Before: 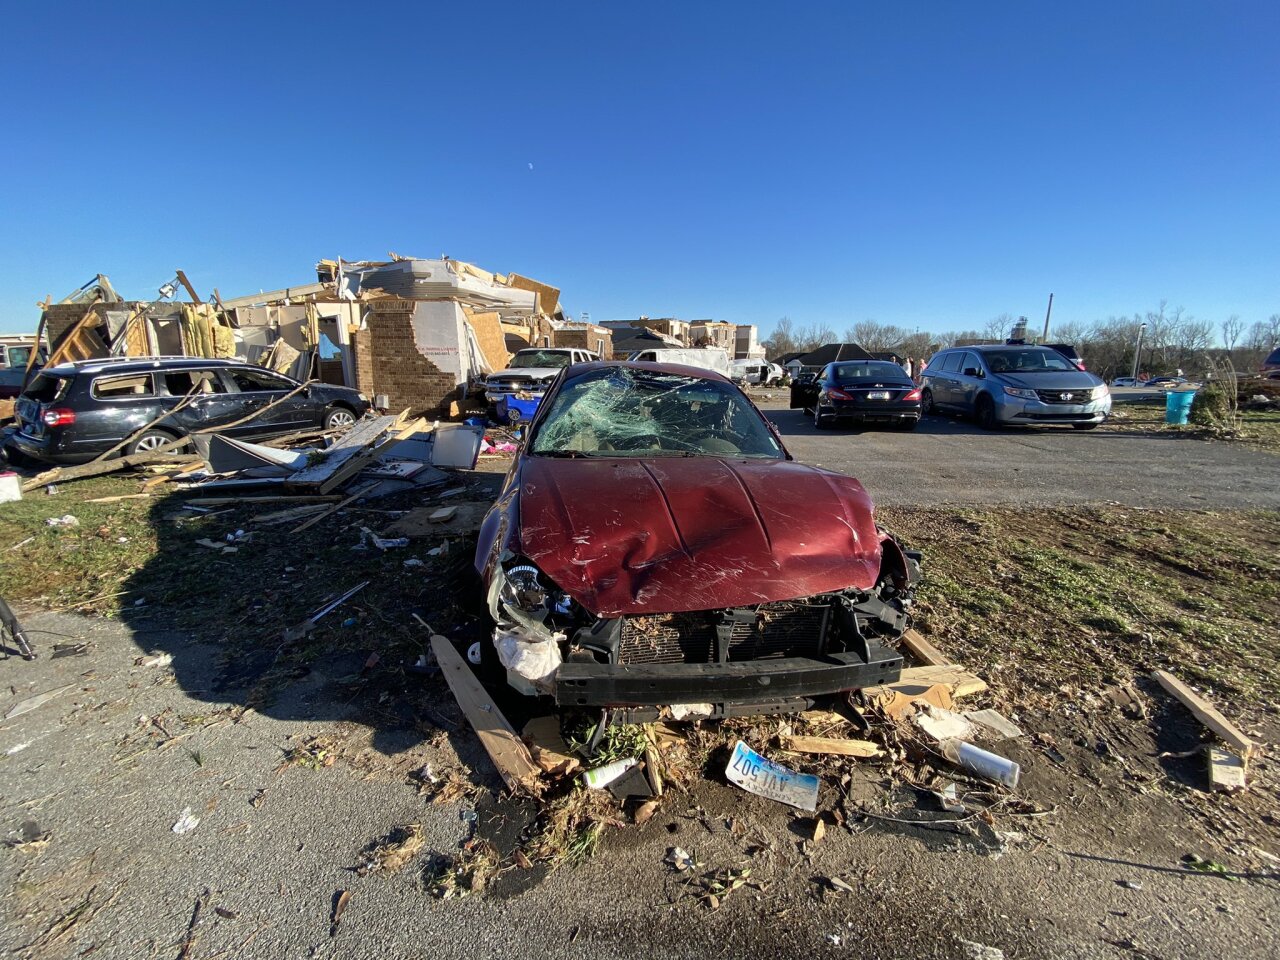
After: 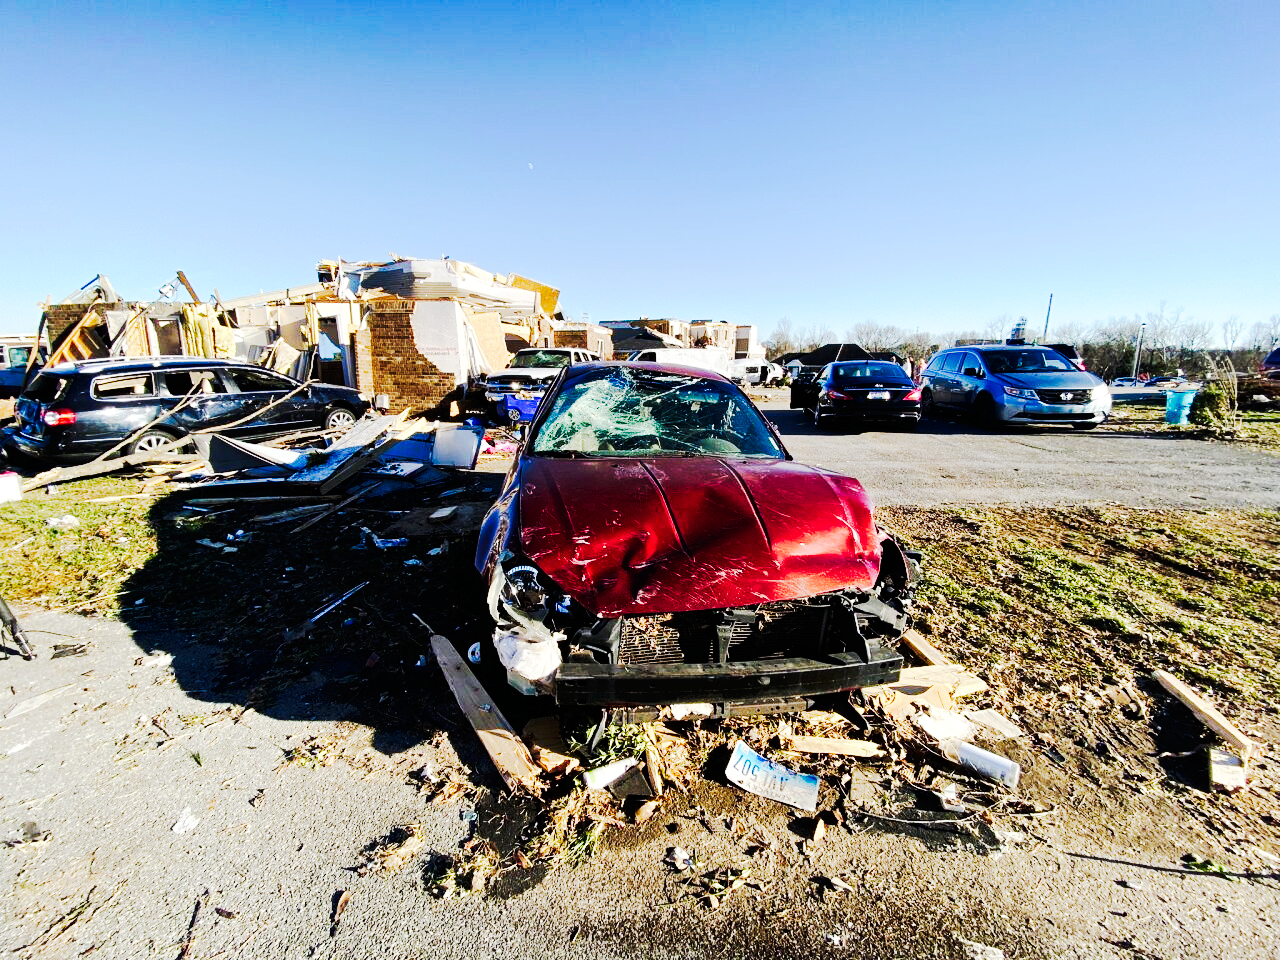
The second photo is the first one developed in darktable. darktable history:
tone curve: curves: ch0 [(0, 0) (0.003, 0.002) (0.011, 0.004) (0.025, 0.005) (0.044, 0.009) (0.069, 0.013) (0.1, 0.017) (0.136, 0.036) (0.177, 0.066) (0.224, 0.102) (0.277, 0.143) (0.335, 0.197) (0.399, 0.268) (0.468, 0.389) (0.543, 0.549) (0.623, 0.714) (0.709, 0.801) (0.801, 0.854) (0.898, 0.9) (1, 1)], preserve colors none
base curve: curves: ch0 [(0, 0) (0.028, 0.03) (0.121, 0.232) (0.46, 0.748) (0.859, 0.968) (1, 1)], preserve colors none
exposure: exposure 0.236 EV, compensate highlight preservation false
